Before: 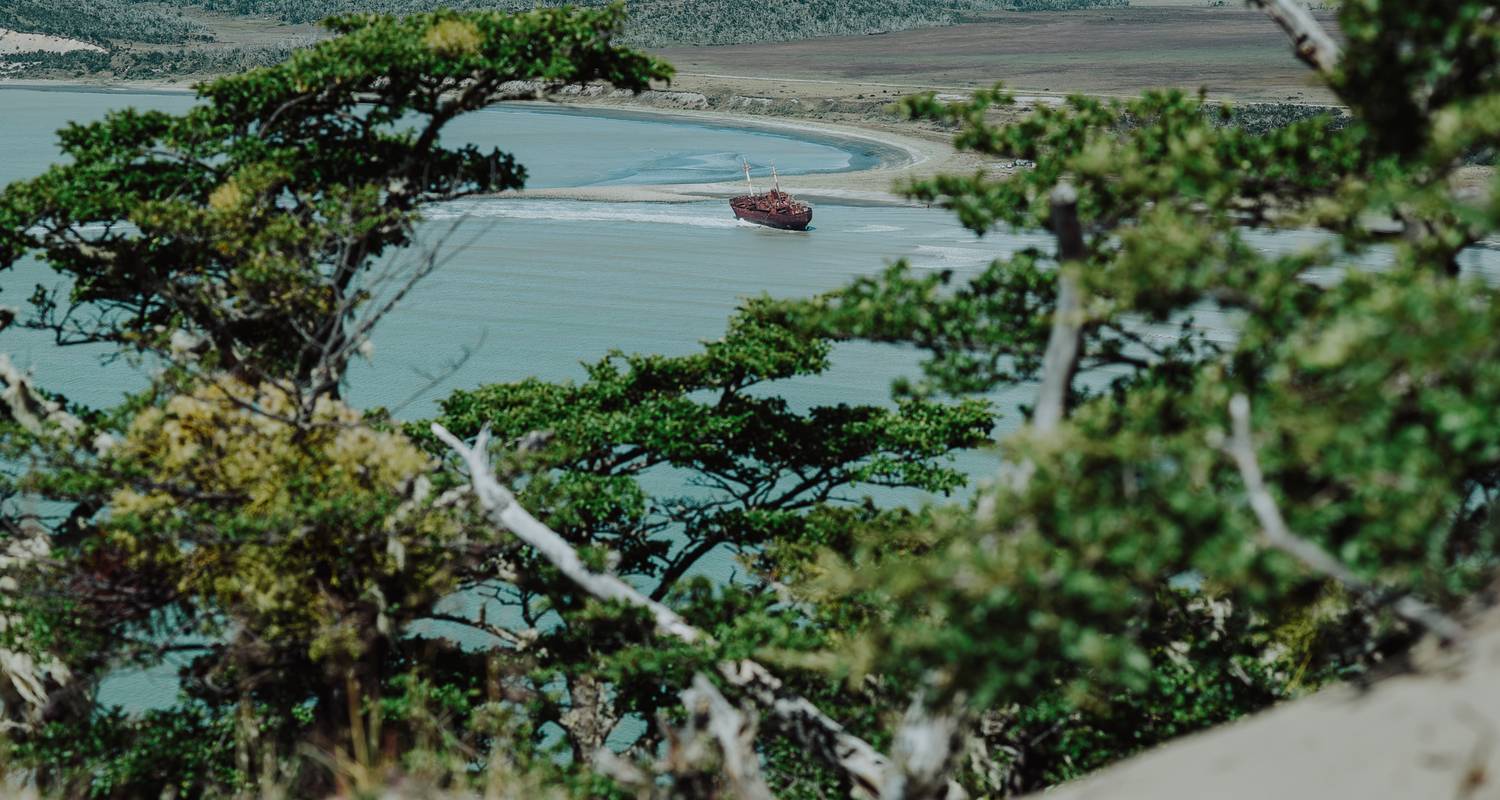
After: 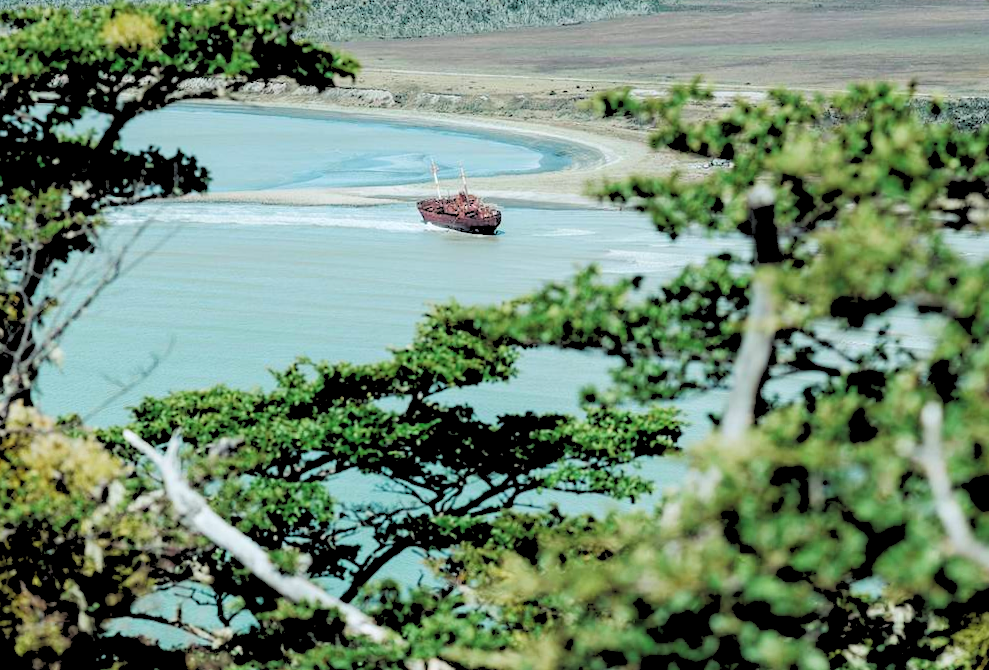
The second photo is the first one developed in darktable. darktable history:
rotate and perspective: rotation 0.074°, lens shift (vertical) 0.096, lens shift (horizontal) -0.041, crop left 0.043, crop right 0.952, crop top 0.024, crop bottom 0.979
white balance: emerald 1
crop: left 18.479%, right 12.2%, bottom 13.971%
rgb levels: levels [[0.027, 0.429, 0.996], [0, 0.5, 1], [0, 0.5, 1]]
exposure: black level correction -0.002, exposure 0.54 EV, compensate highlight preservation false
